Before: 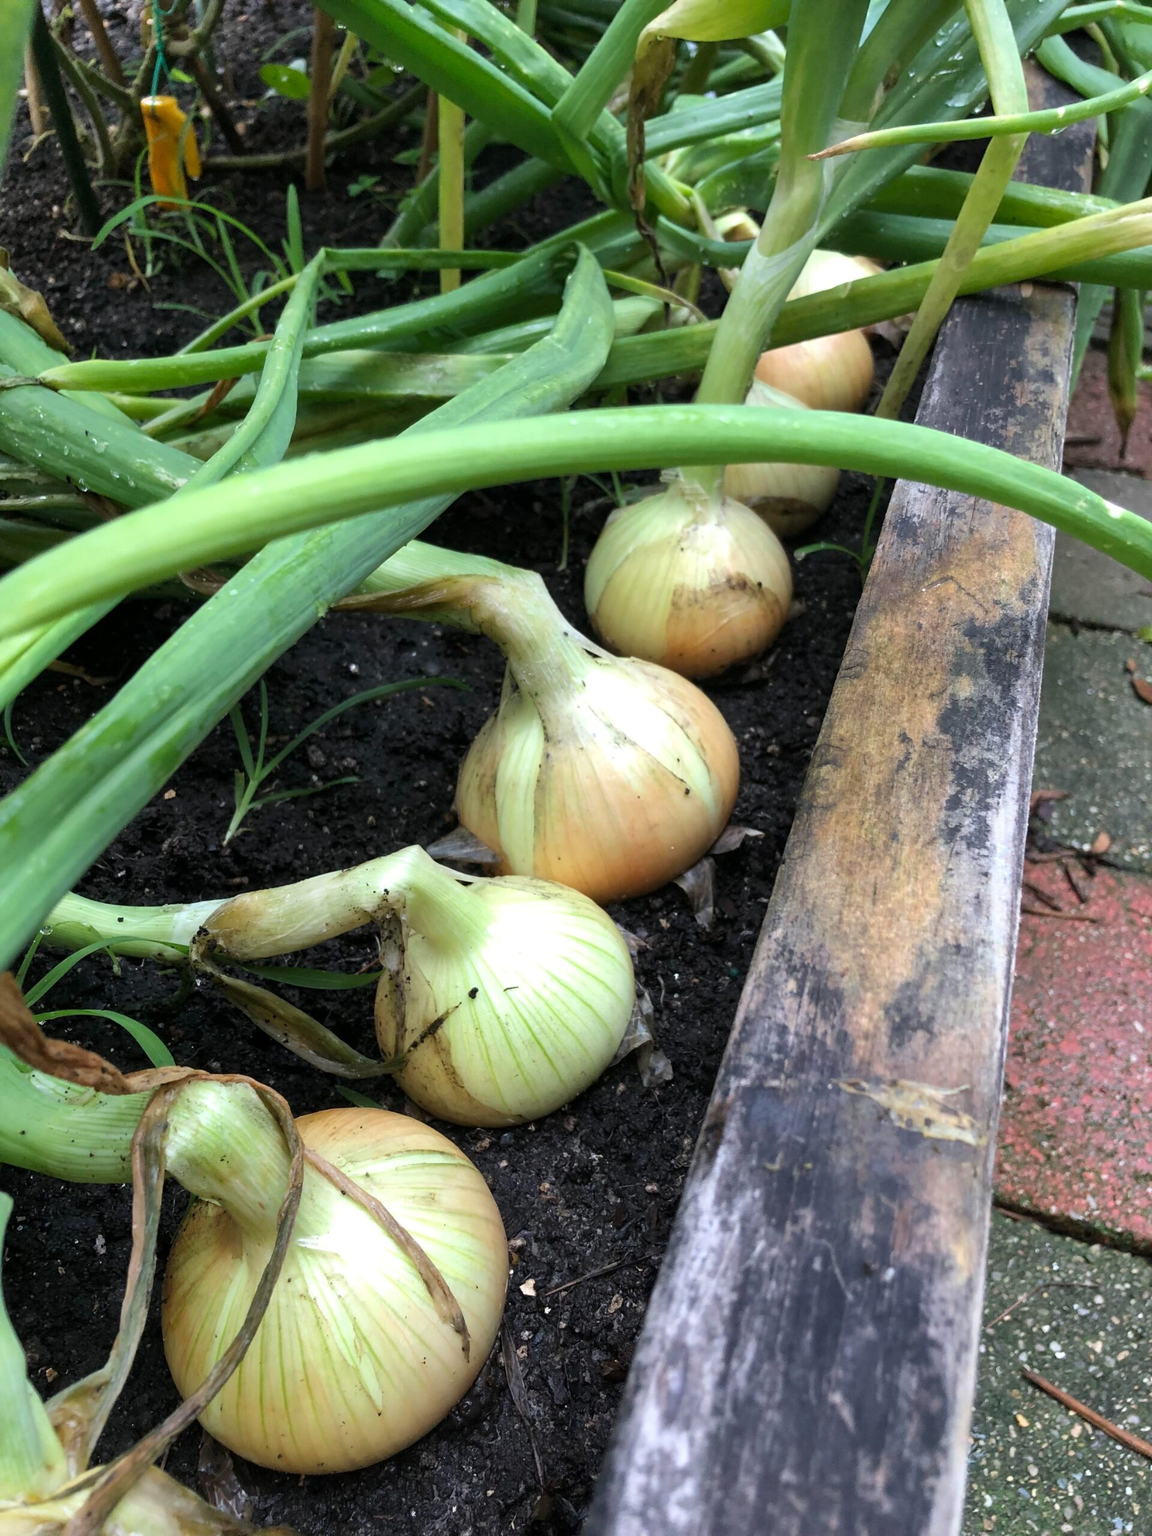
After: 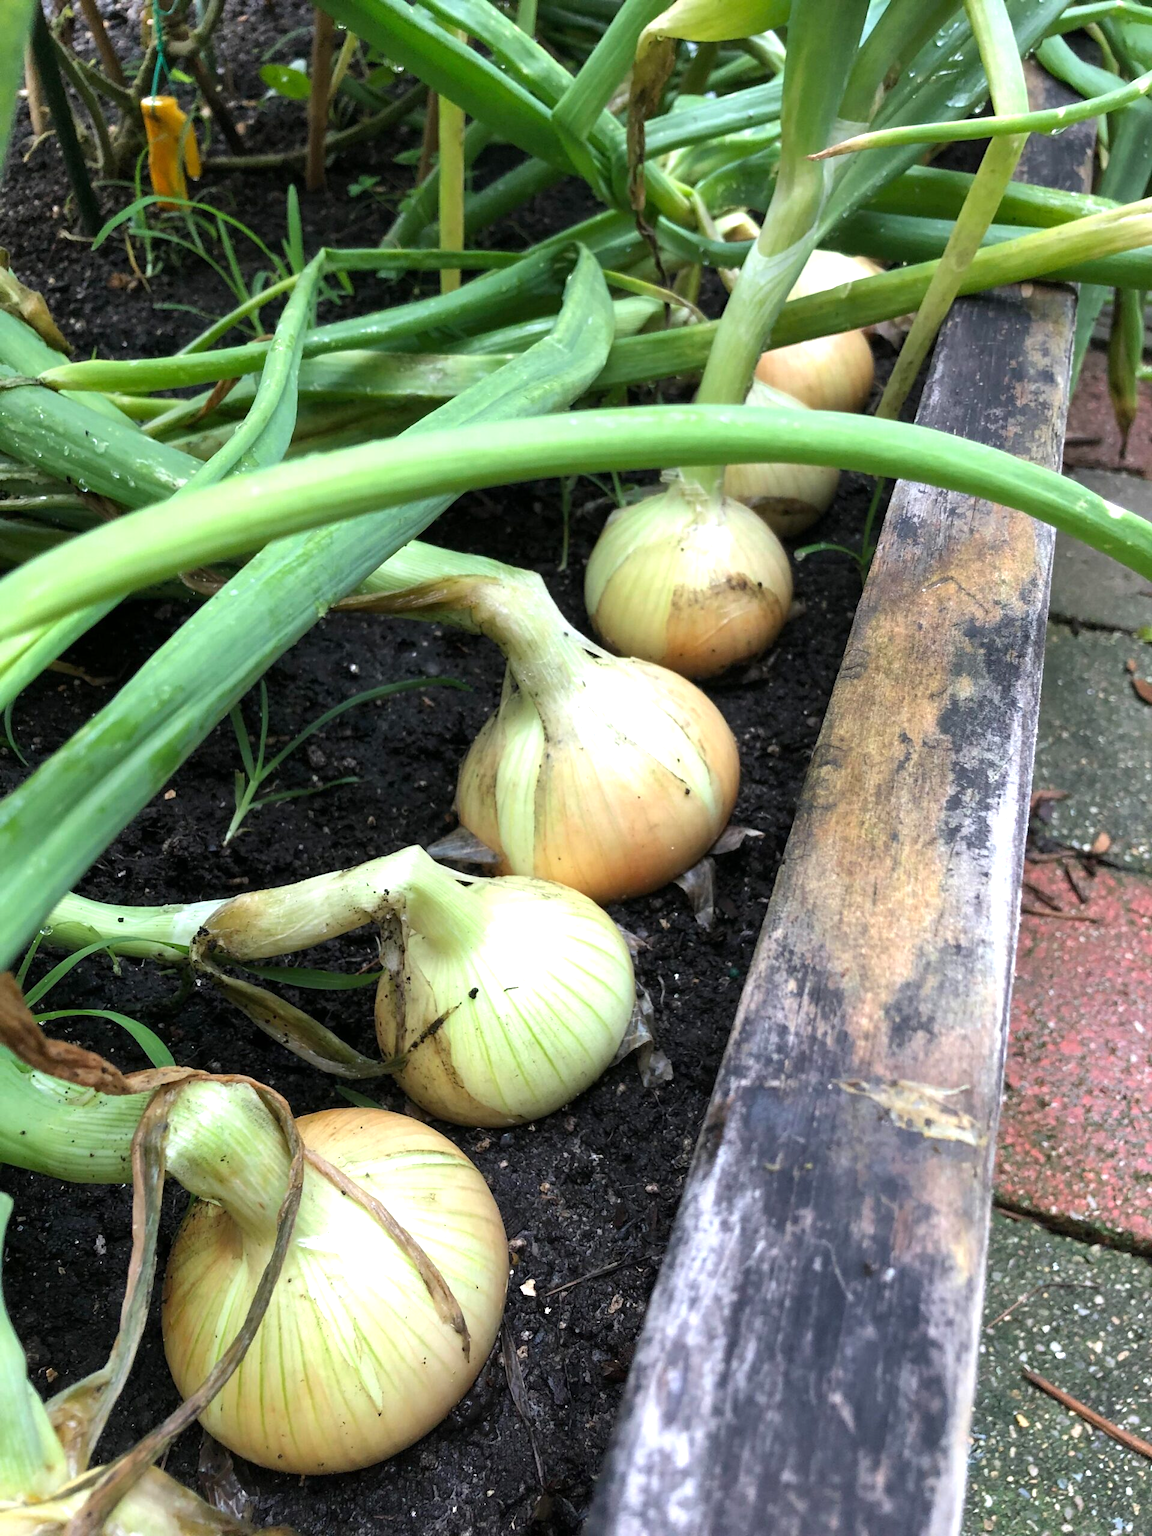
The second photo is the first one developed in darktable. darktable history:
tone equalizer: -8 EV -0.441 EV, -7 EV -0.373 EV, -6 EV -0.315 EV, -5 EV -0.243 EV, -3 EV 0.201 EV, -2 EV 0.316 EV, -1 EV 0.363 EV, +0 EV 0.445 EV, smoothing diameter 24.93%, edges refinement/feathering 11.12, preserve details guided filter
